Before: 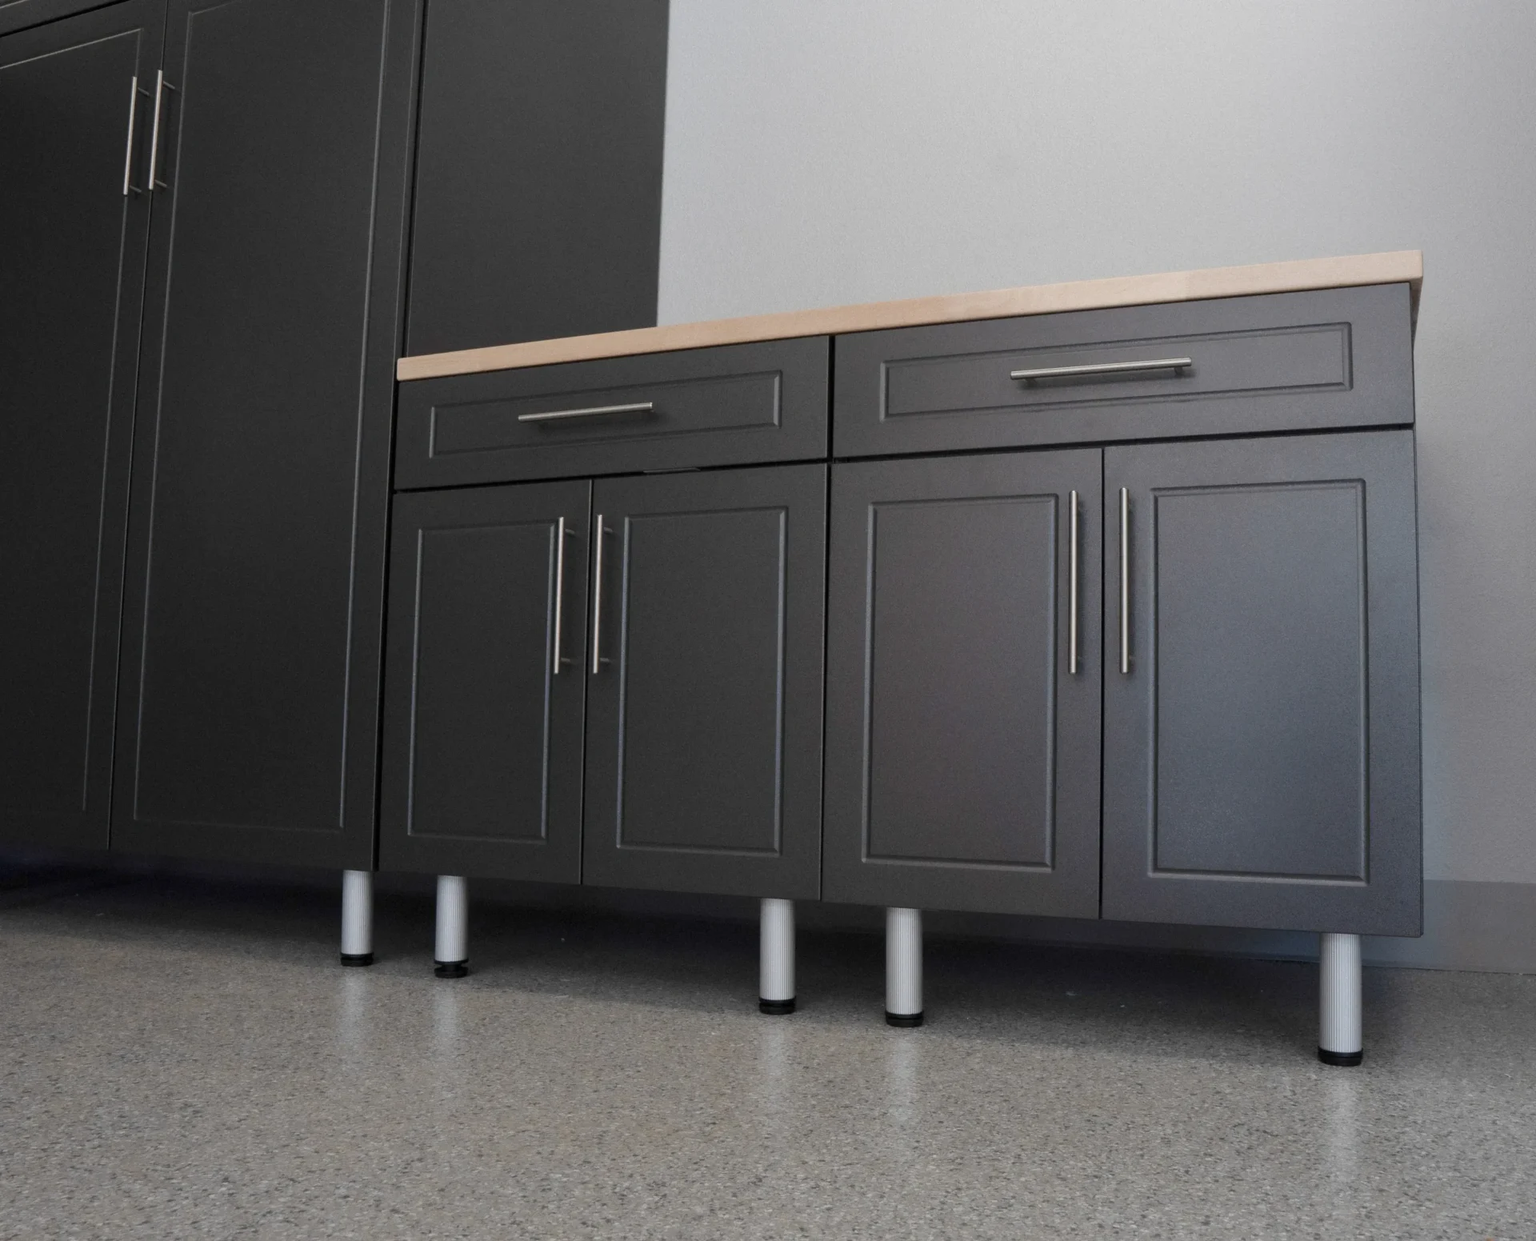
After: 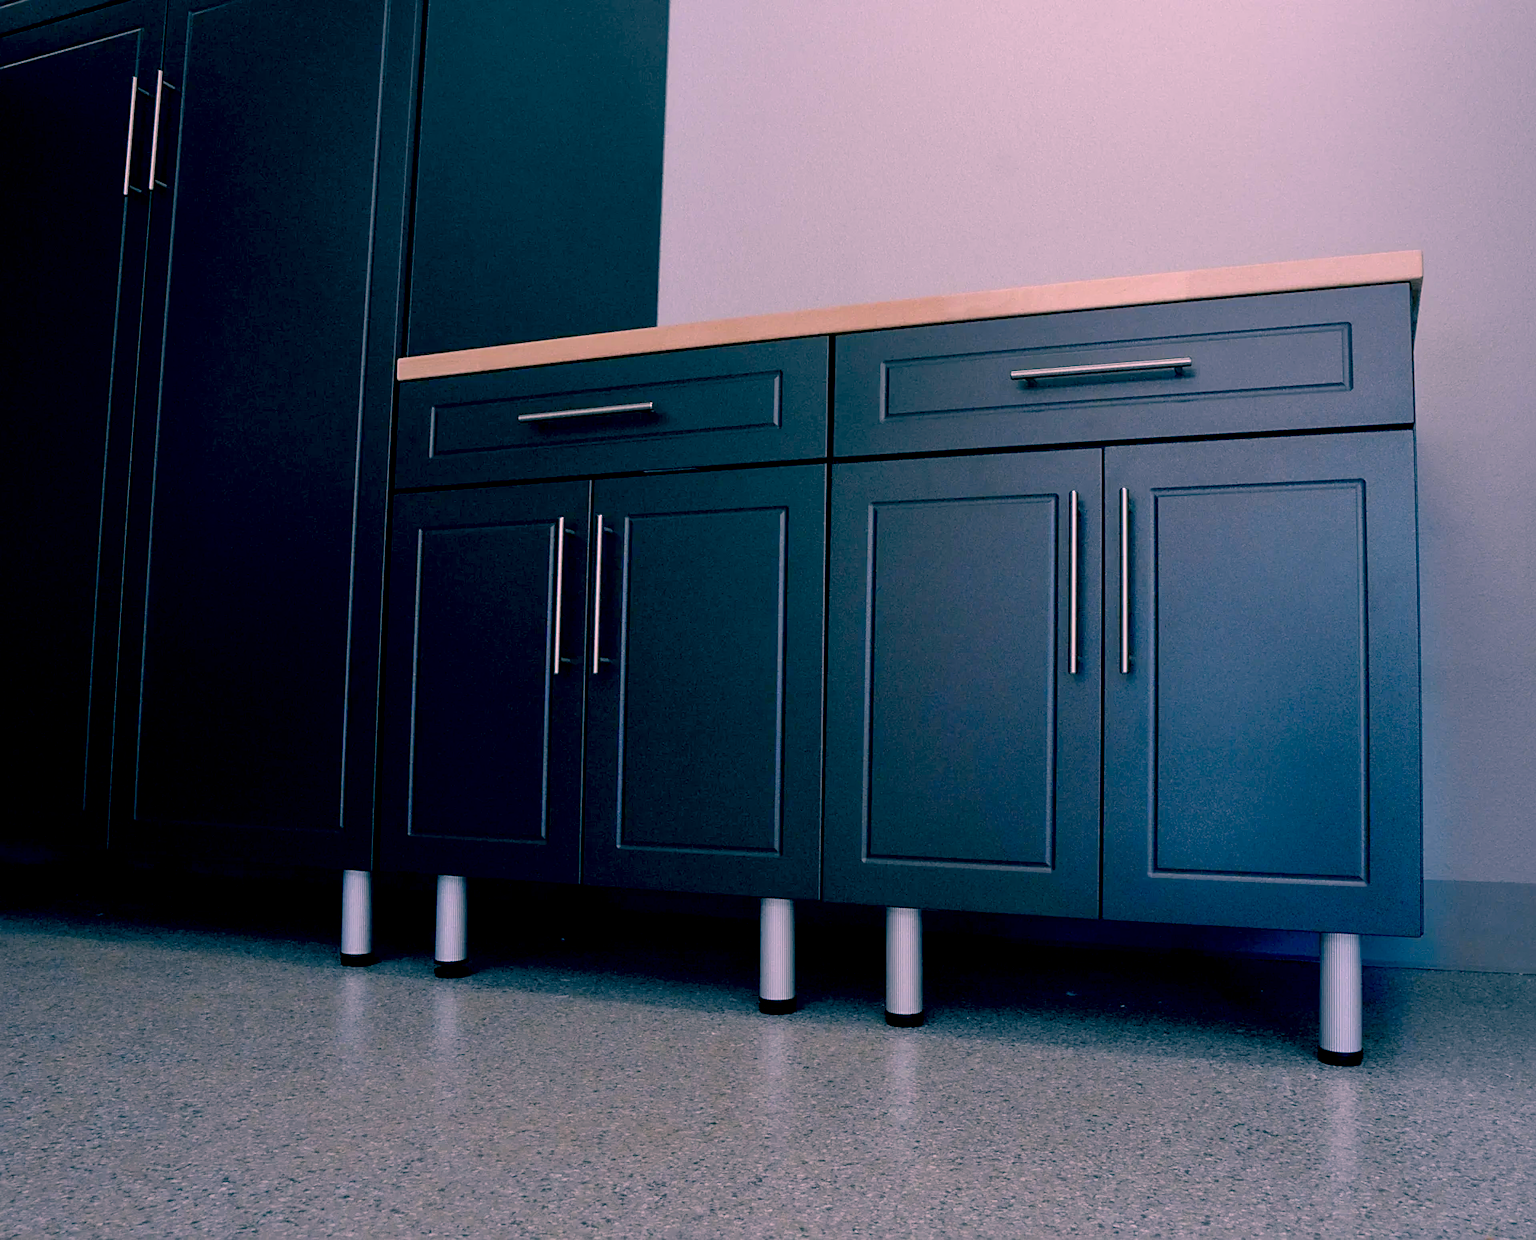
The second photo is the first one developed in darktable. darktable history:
sharpen: on, module defaults
color correction: highlights a* 17.03, highlights b* 0.205, shadows a* -15.38, shadows b* -14.56, saturation 1.5
exposure: black level correction 0.029, exposure -0.073 EV, compensate highlight preservation false
